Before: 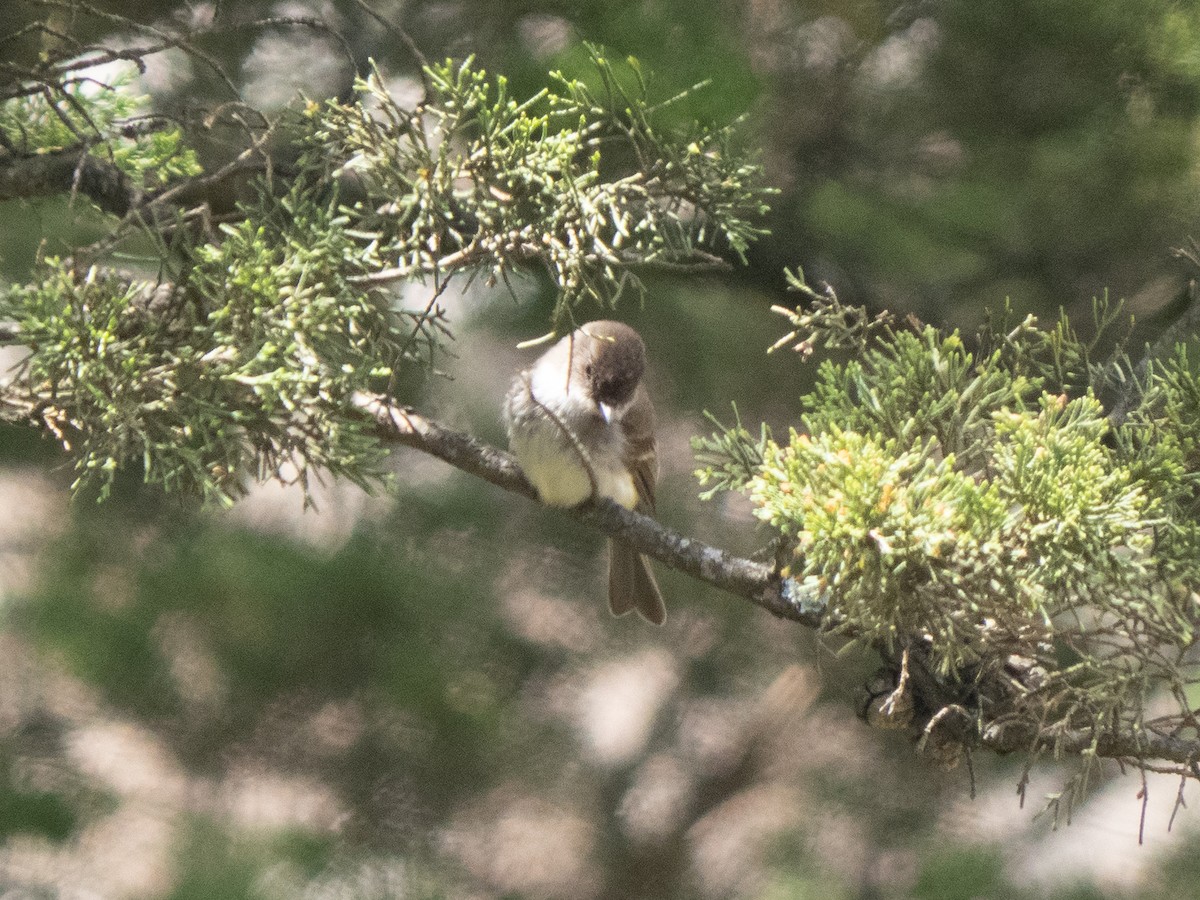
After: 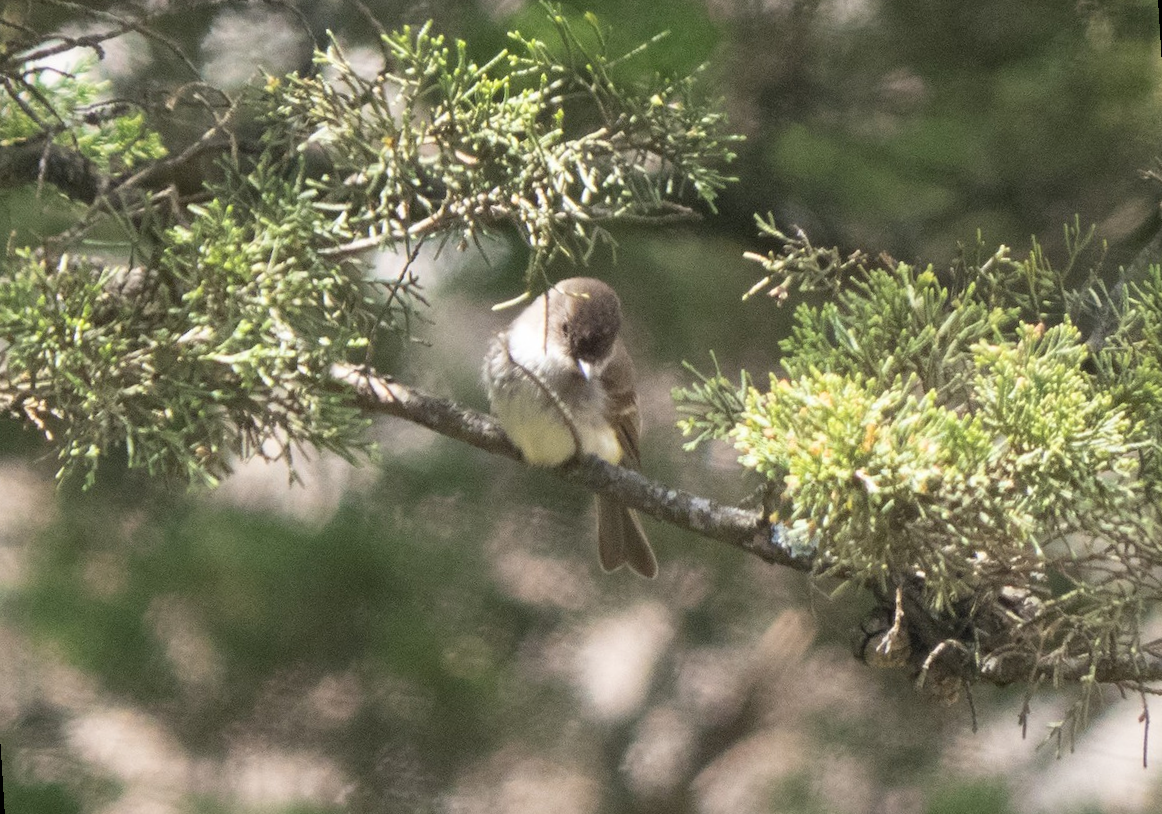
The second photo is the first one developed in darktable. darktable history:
rotate and perspective: rotation -3.52°, crop left 0.036, crop right 0.964, crop top 0.081, crop bottom 0.919
color zones: curves: ch0 [(0.068, 0.464) (0.25, 0.5) (0.48, 0.508) (0.75, 0.536) (0.886, 0.476) (0.967, 0.456)]; ch1 [(0.066, 0.456) (0.25, 0.5) (0.616, 0.508) (0.746, 0.56) (0.934, 0.444)]
